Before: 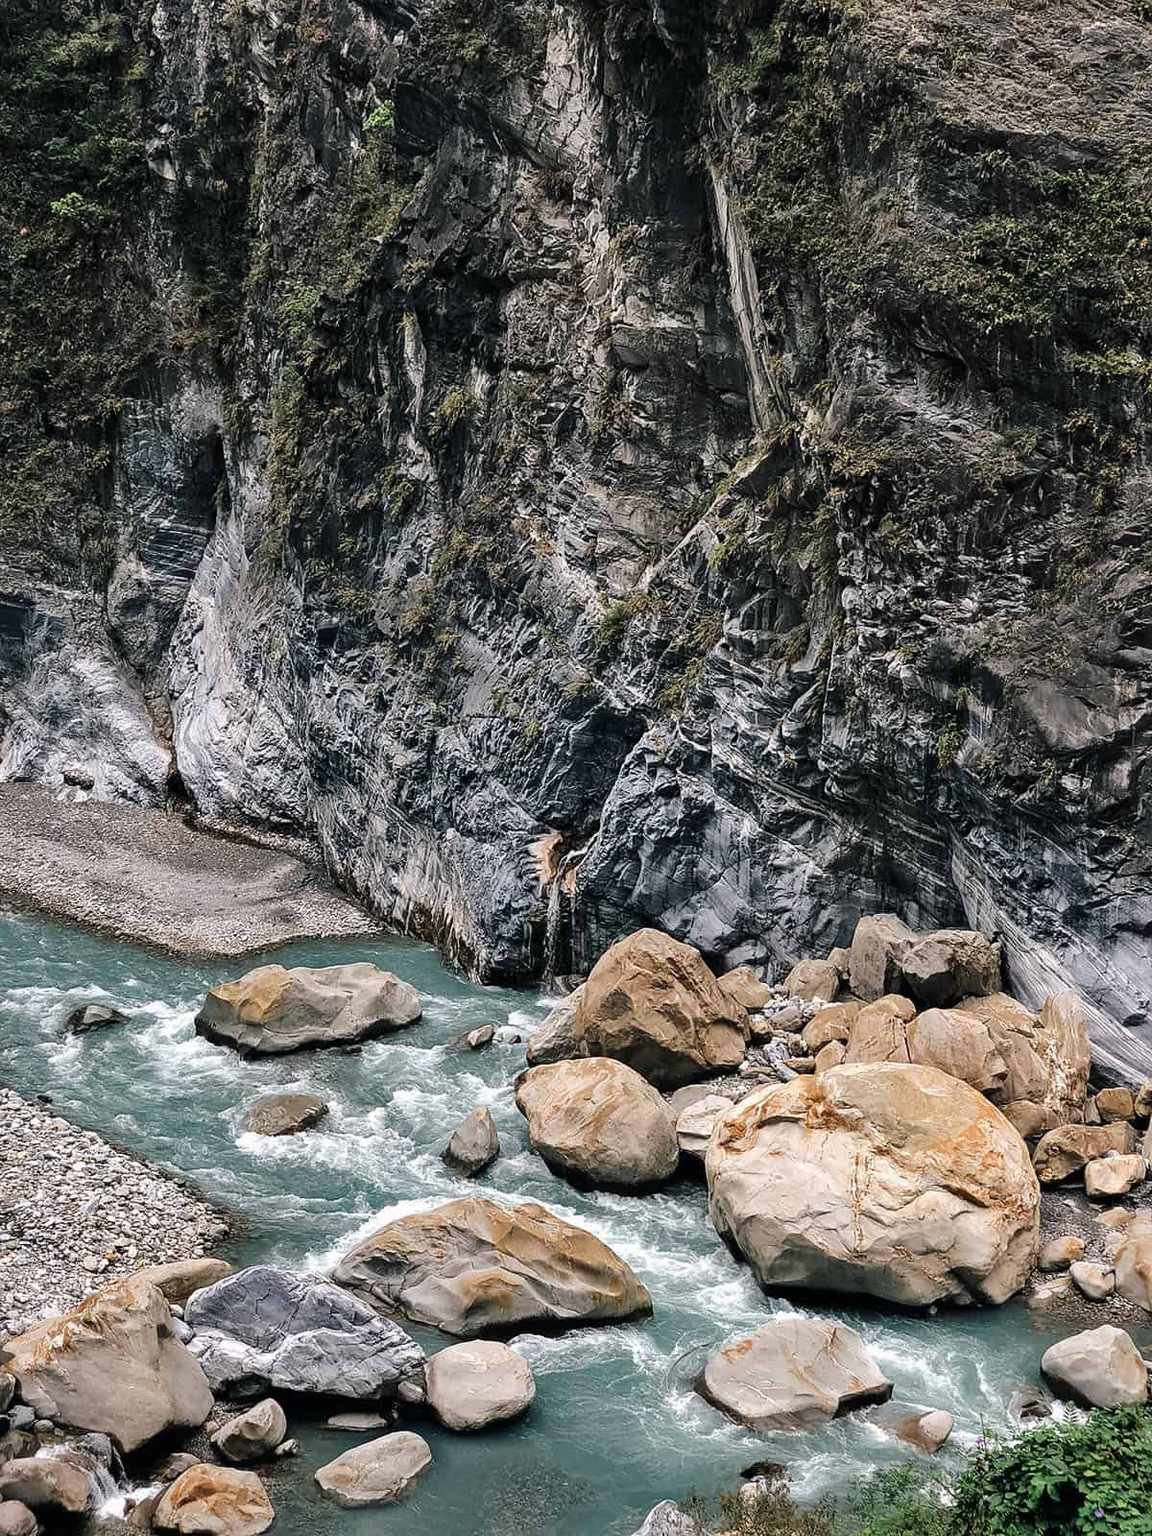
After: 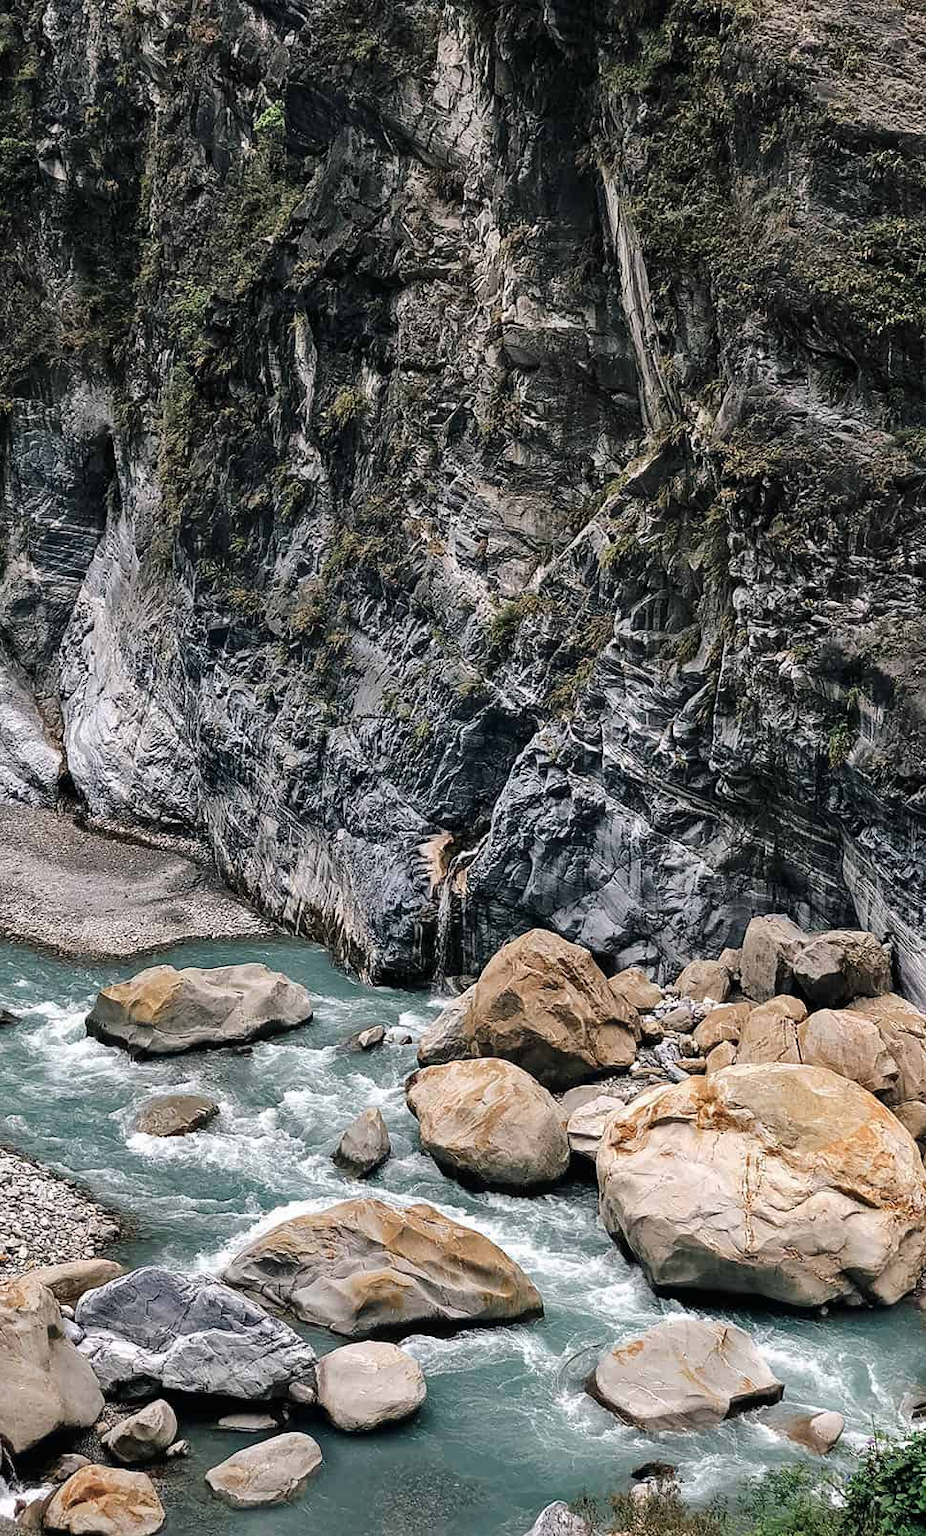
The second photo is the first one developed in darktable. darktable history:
crop and rotate: left 9.508%, right 10.116%
